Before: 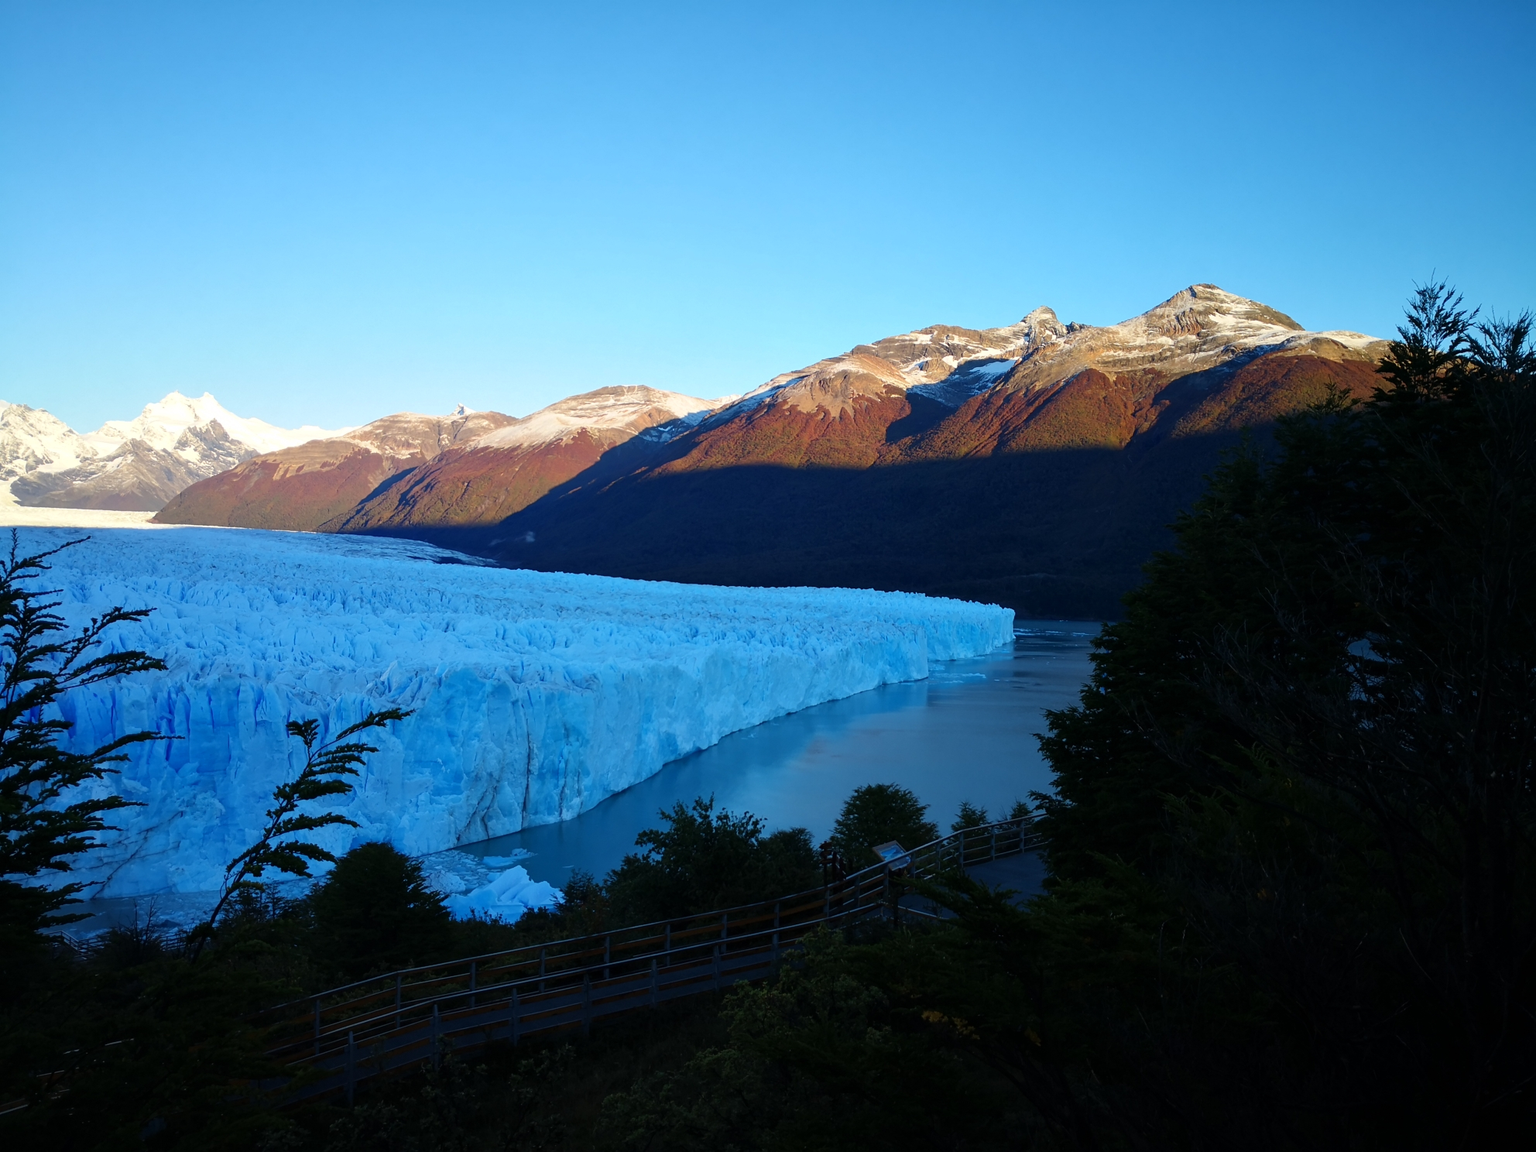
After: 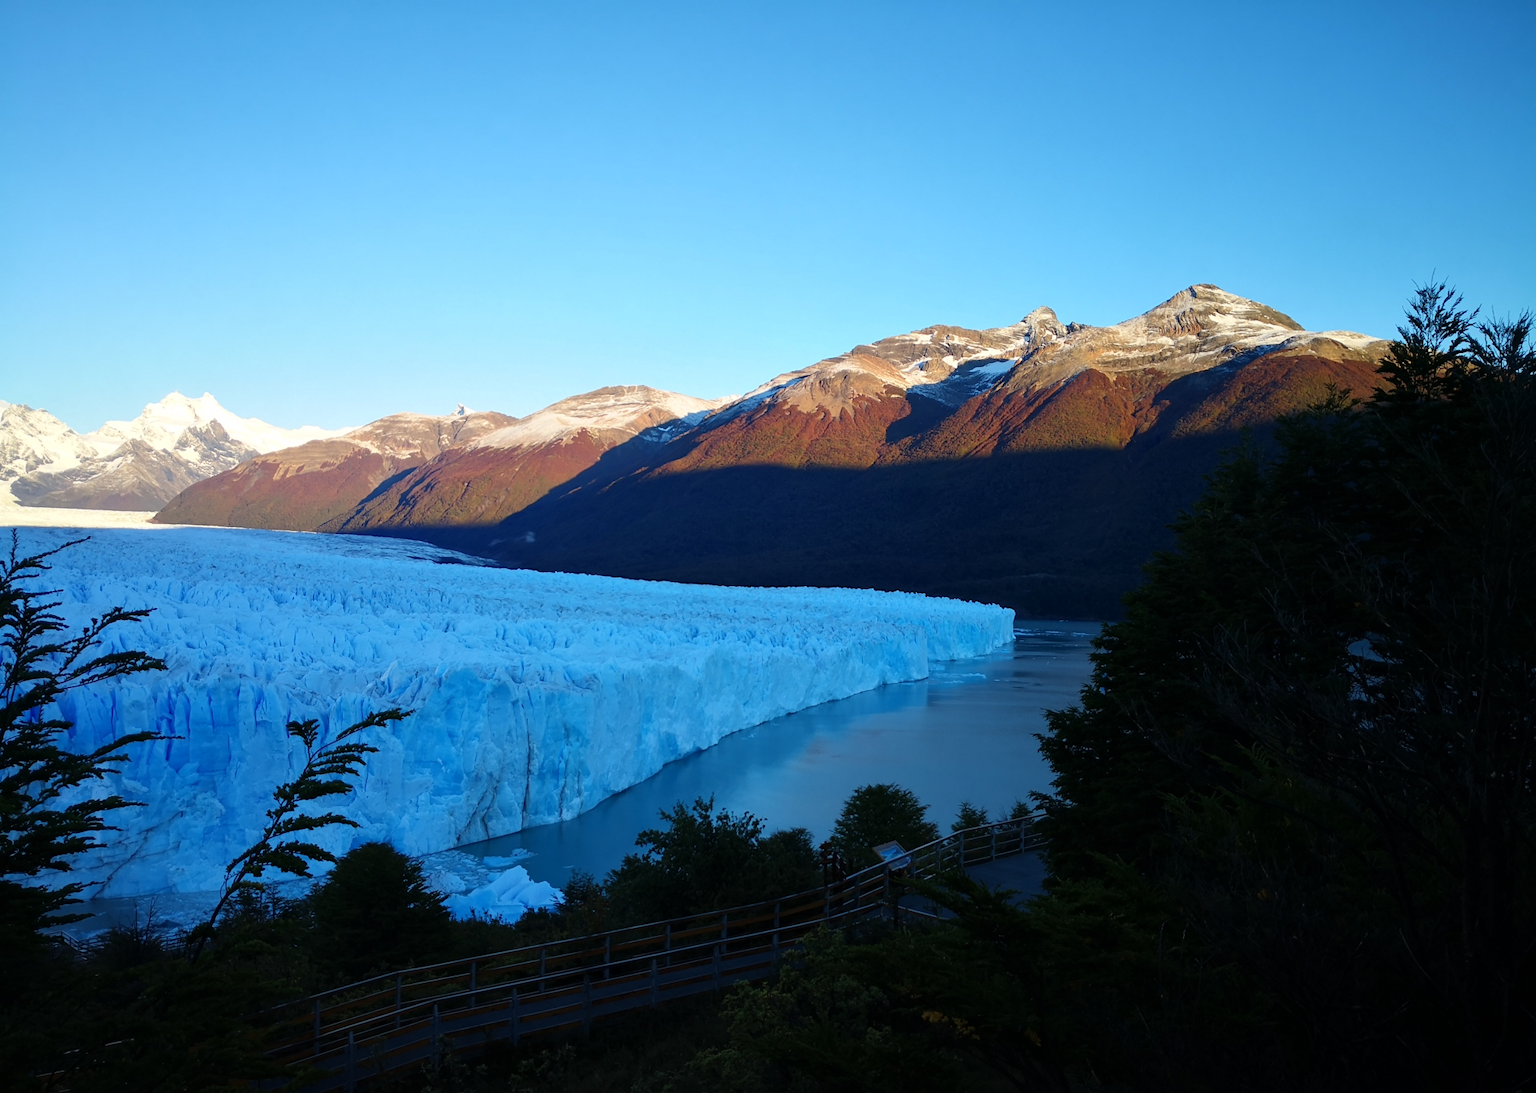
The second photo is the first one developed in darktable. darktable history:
tone equalizer: on, module defaults
crop and rotate: top 0%, bottom 5.097%
